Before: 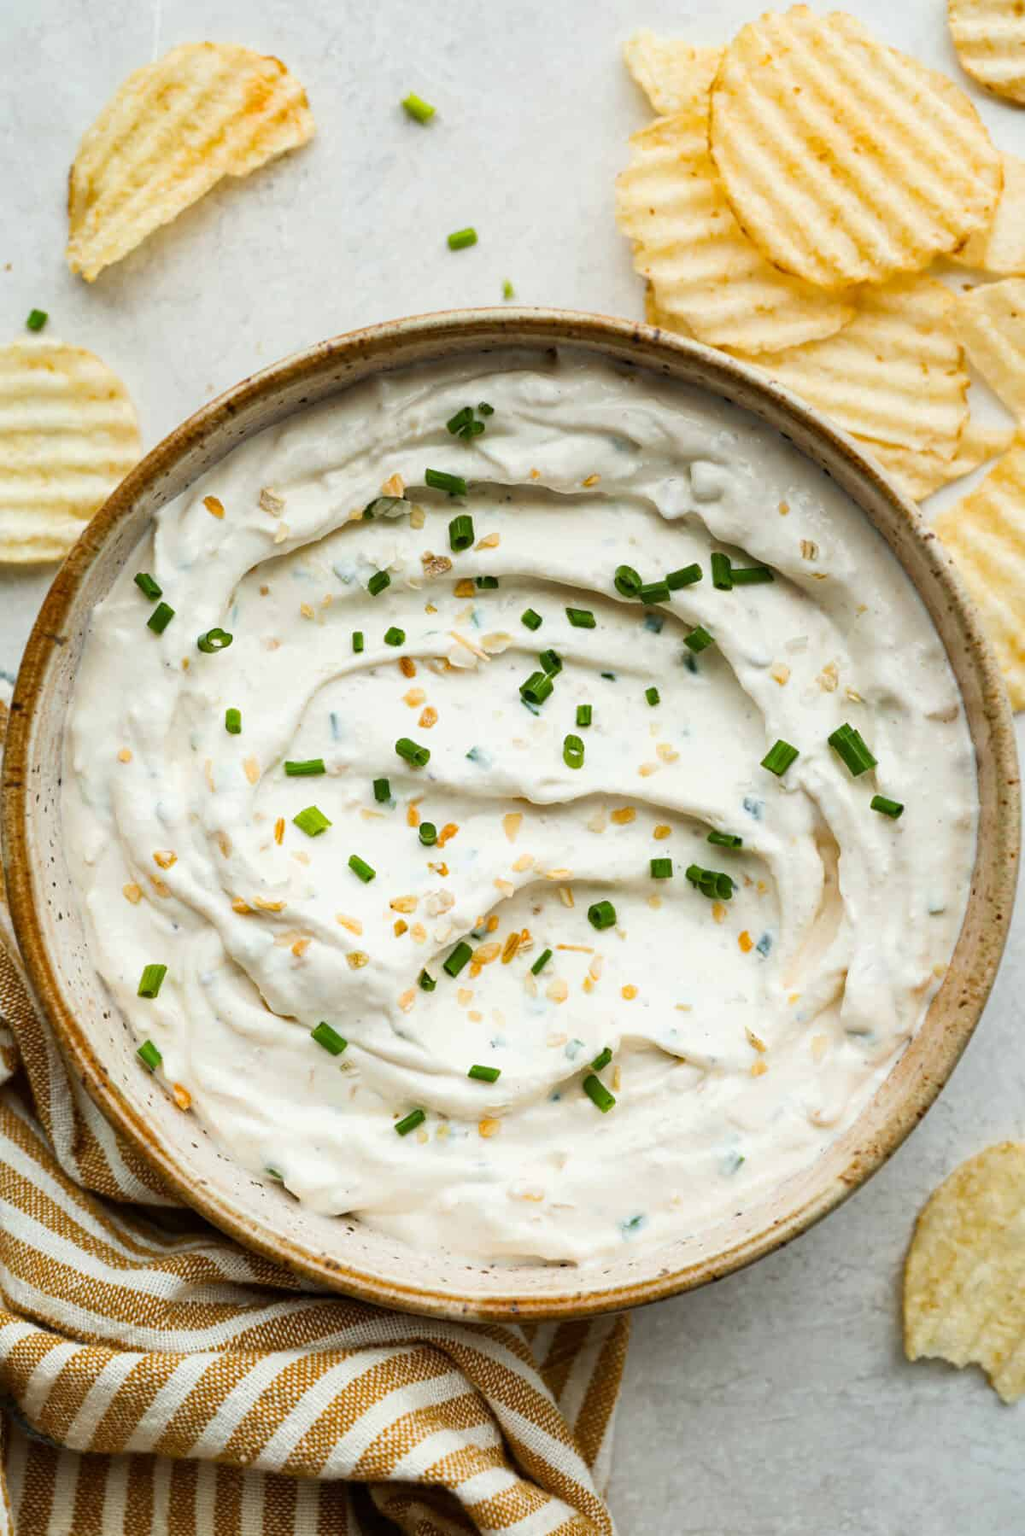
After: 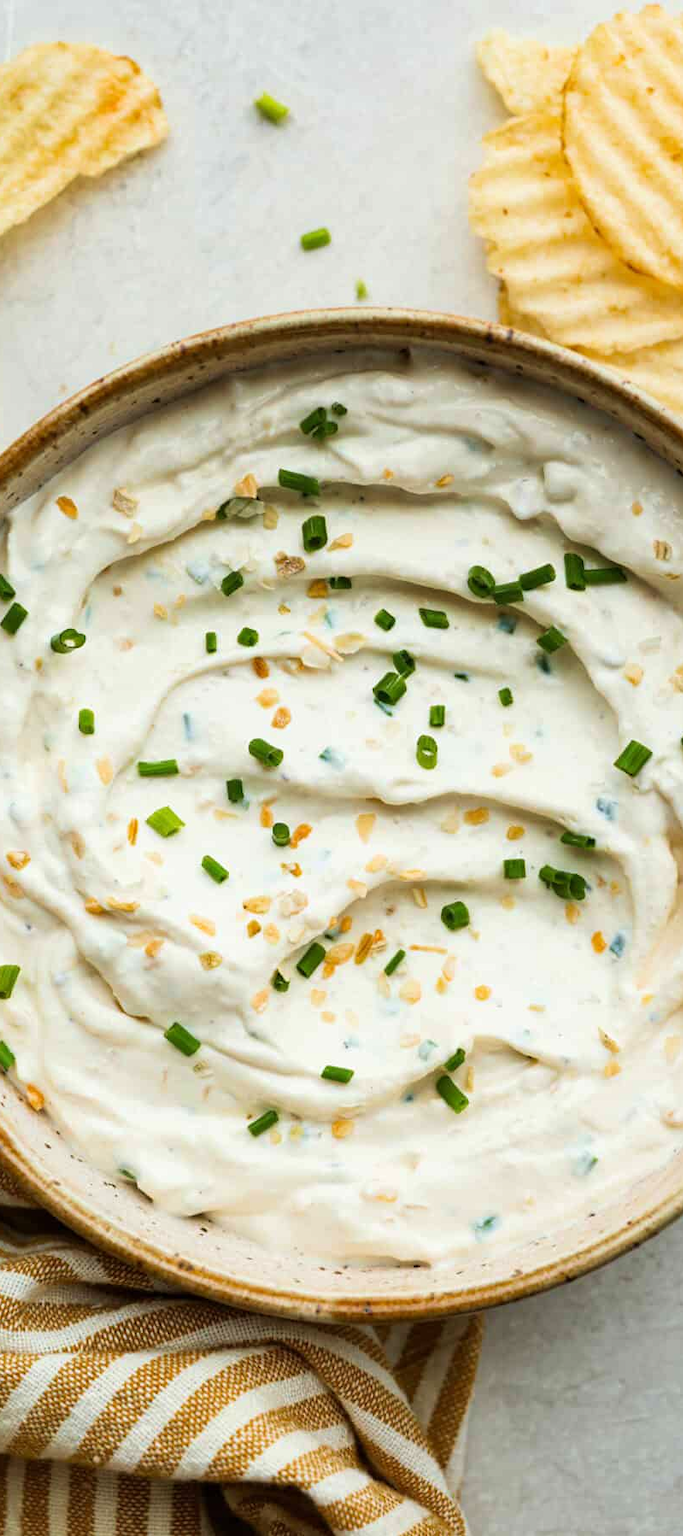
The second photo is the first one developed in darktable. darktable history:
velvia: on, module defaults
crop and rotate: left 14.39%, right 18.935%
